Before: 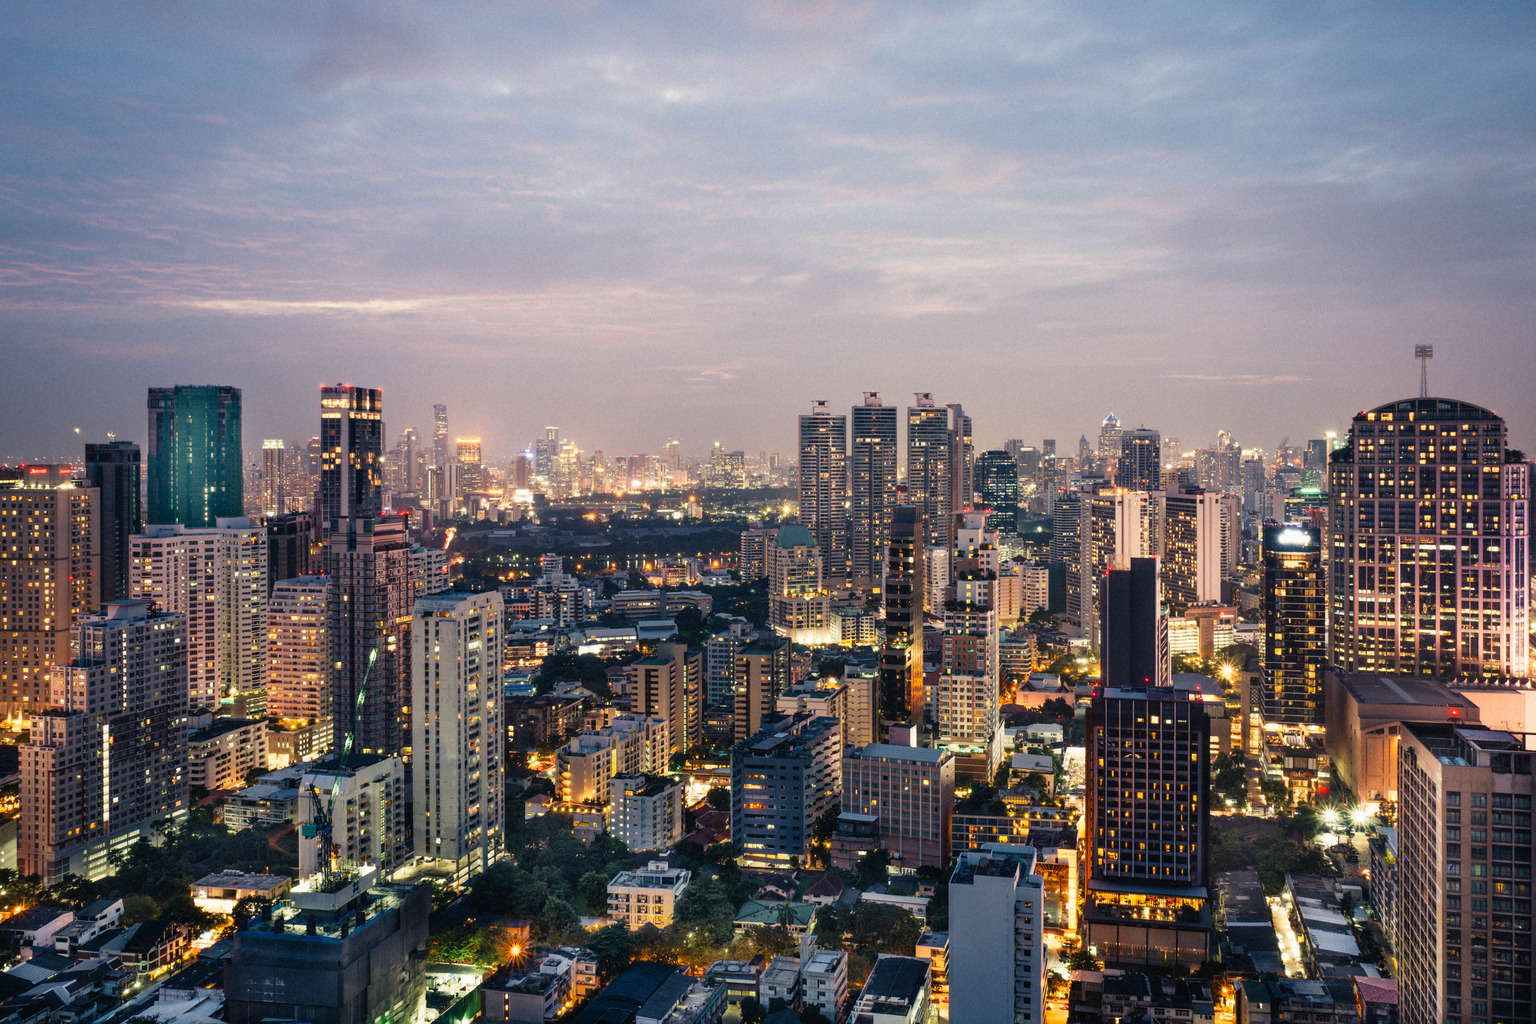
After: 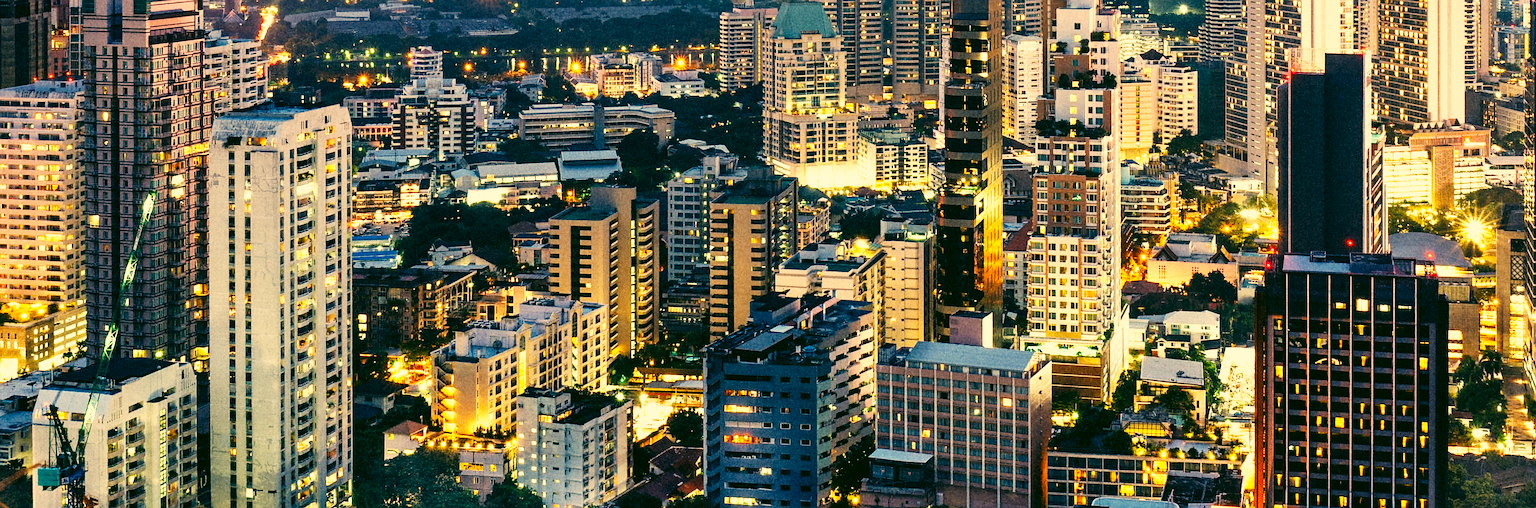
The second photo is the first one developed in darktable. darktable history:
crop: left 18.091%, top 51.13%, right 17.525%, bottom 16.85%
color correction: highlights a* 5.3, highlights b* 24.26, shadows a* -15.58, shadows b* 4.02
sharpen: radius 1.4, amount 1.25, threshold 0.7
base curve: curves: ch0 [(0, 0) (0.007, 0.004) (0.027, 0.03) (0.046, 0.07) (0.207, 0.54) (0.442, 0.872) (0.673, 0.972) (1, 1)], preserve colors none
